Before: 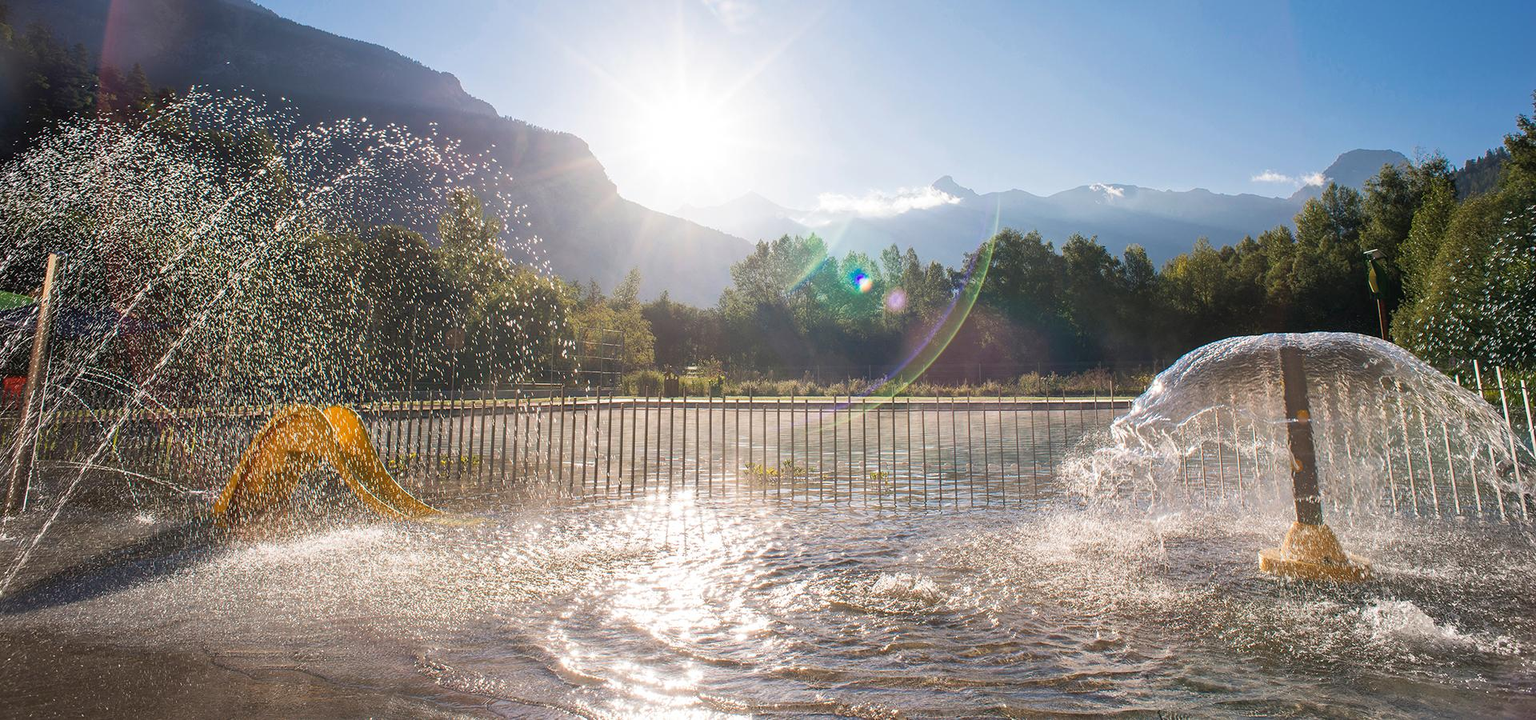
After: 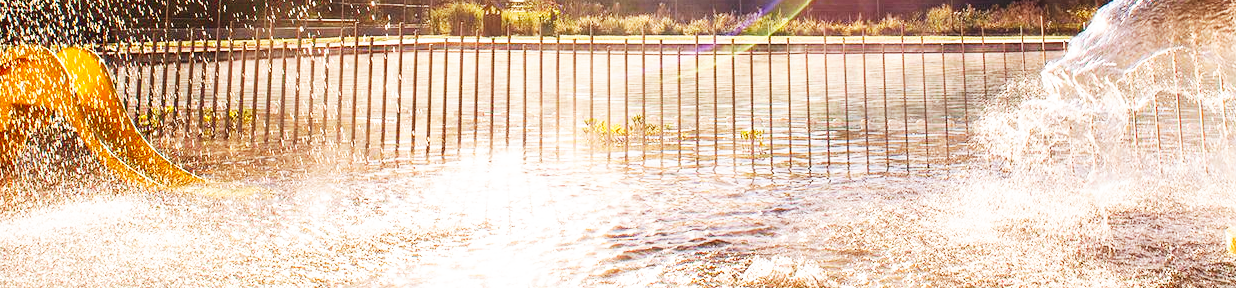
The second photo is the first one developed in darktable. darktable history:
rgb levels: mode RGB, independent channels, levels [[0, 0.5, 1], [0, 0.521, 1], [0, 0.536, 1]]
base curve: curves: ch0 [(0, 0) (0.007, 0.004) (0.027, 0.03) (0.046, 0.07) (0.207, 0.54) (0.442, 0.872) (0.673, 0.972) (1, 1)], preserve colors none
crop: left 18.091%, top 51.13%, right 17.525%, bottom 16.85%
